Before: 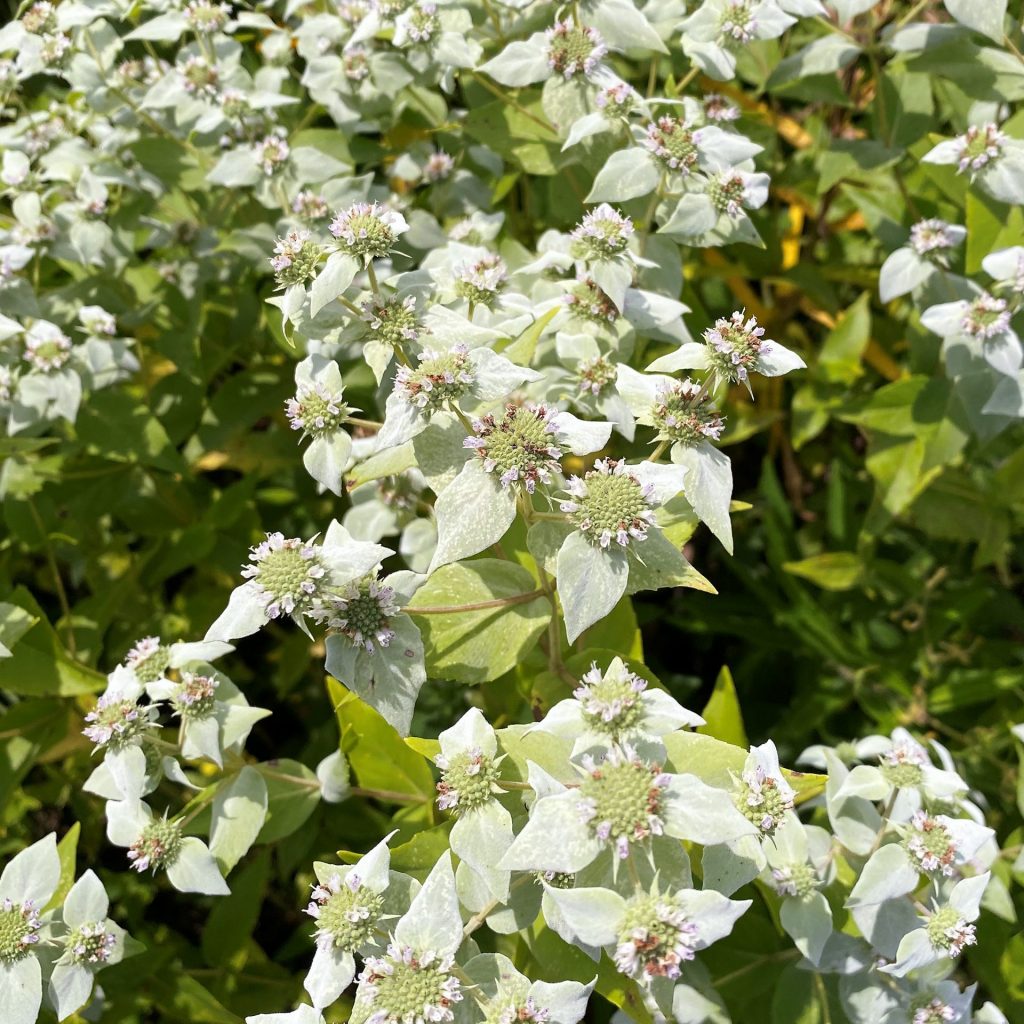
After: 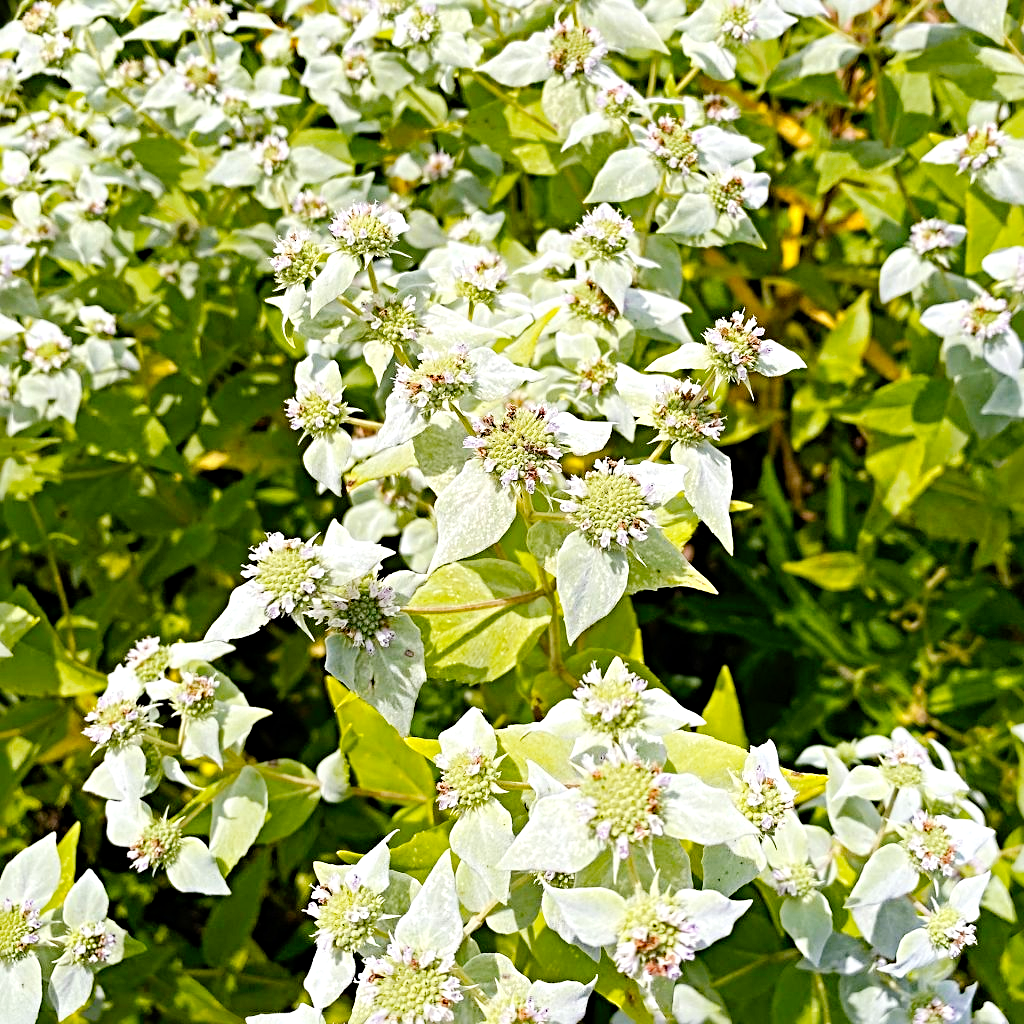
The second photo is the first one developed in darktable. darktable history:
exposure: exposure 0.21 EV, compensate highlight preservation false
sharpen: radius 4.92
tone curve: curves: ch0 [(0, 0) (0.07, 0.057) (0.15, 0.177) (0.352, 0.445) (0.59, 0.703) (0.857, 0.908) (1, 1)], preserve colors none
color balance rgb: perceptual saturation grading › global saturation 19.323%, global vibrance 20%
haze removal: strength 0.296, distance 0.247, compatibility mode true, adaptive false
